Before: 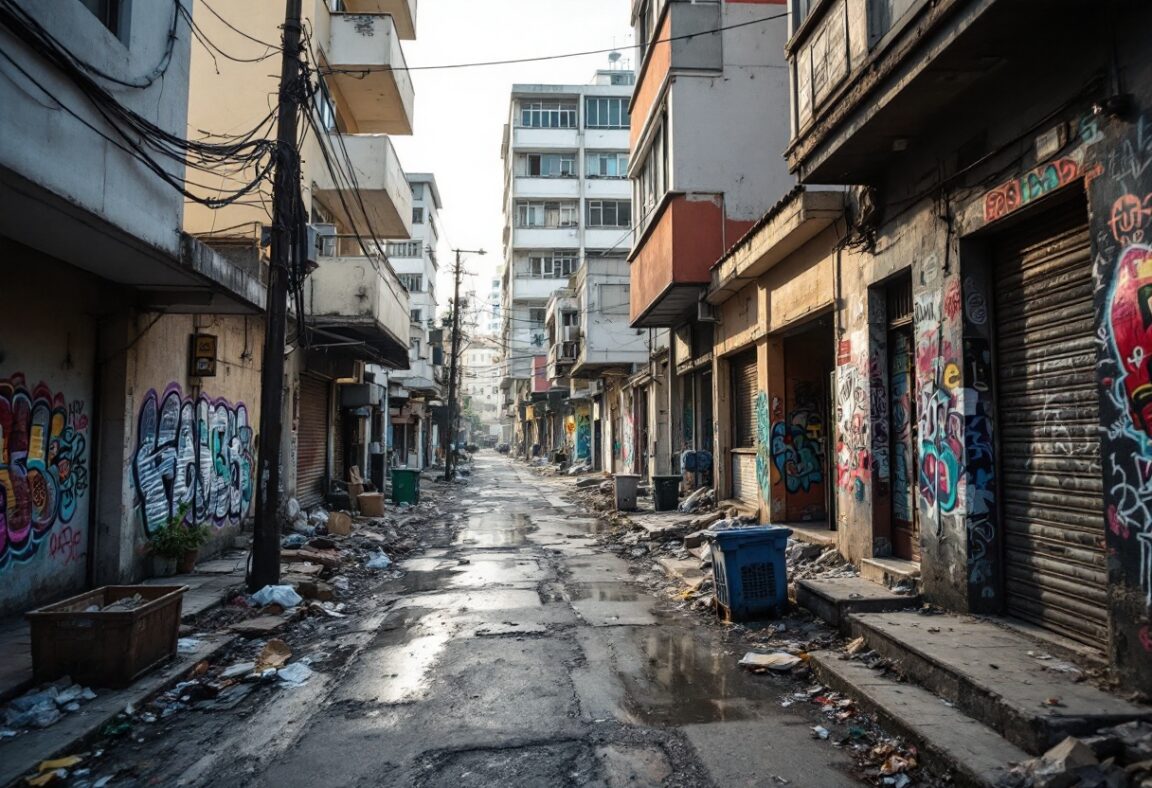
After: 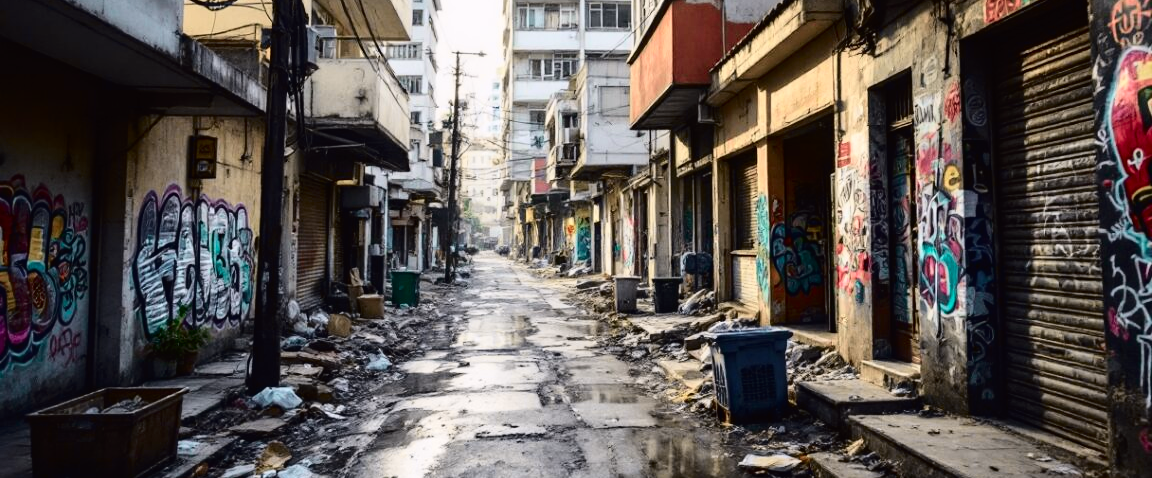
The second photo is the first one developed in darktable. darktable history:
tone curve: curves: ch0 [(0, 0.011) (0.053, 0.026) (0.174, 0.115) (0.398, 0.444) (0.673, 0.775) (0.829, 0.906) (0.991, 0.981)]; ch1 [(0, 0) (0.264, 0.22) (0.407, 0.373) (0.463, 0.457) (0.492, 0.501) (0.512, 0.513) (0.54, 0.543) (0.585, 0.617) (0.659, 0.686) (0.78, 0.8) (1, 1)]; ch2 [(0, 0) (0.438, 0.449) (0.473, 0.469) (0.503, 0.5) (0.523, 0.534) (0.562, 0.591) (0.612, 0.627) (0.701, 0.707) (1, 1)], color space Lab, independent channels, preserve colors none
crop and rotate: top 25.357%, bottom 13.942%
